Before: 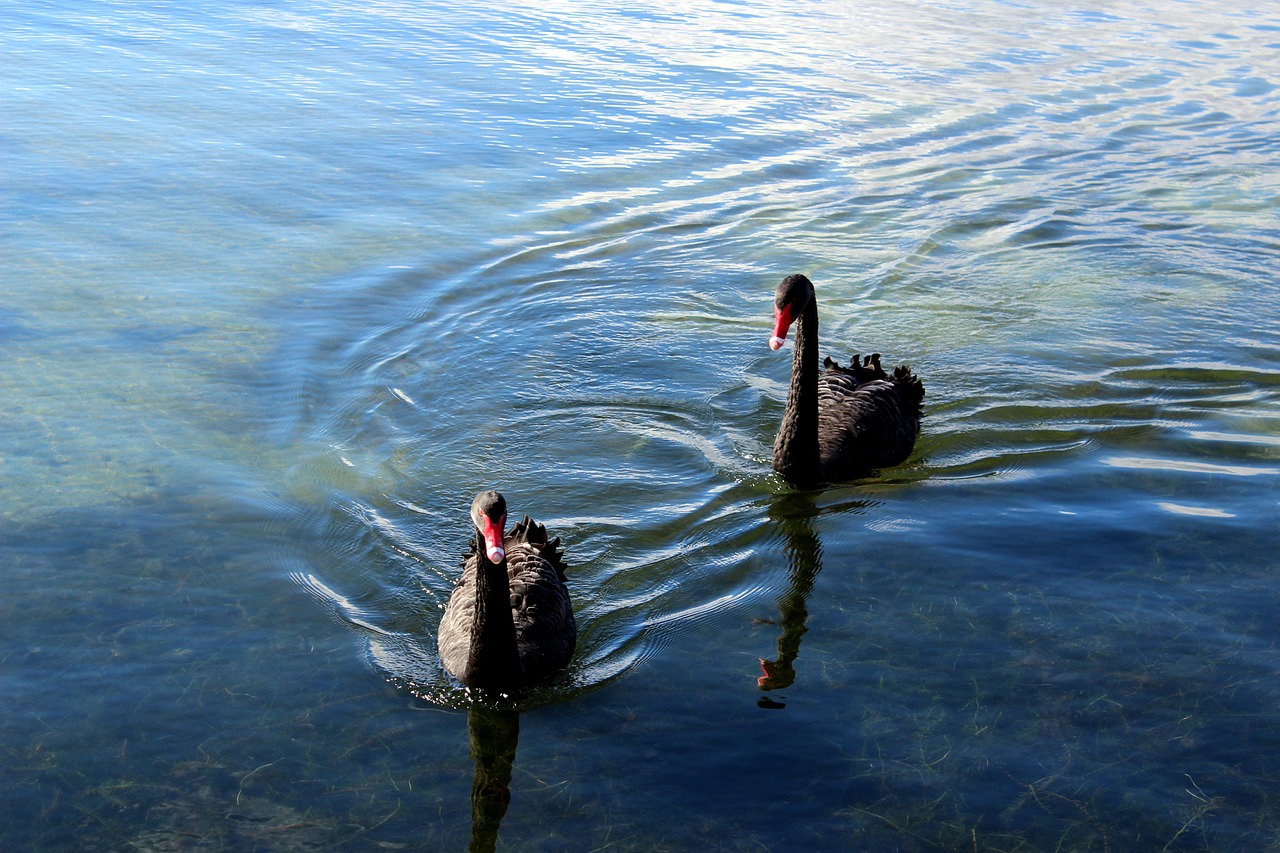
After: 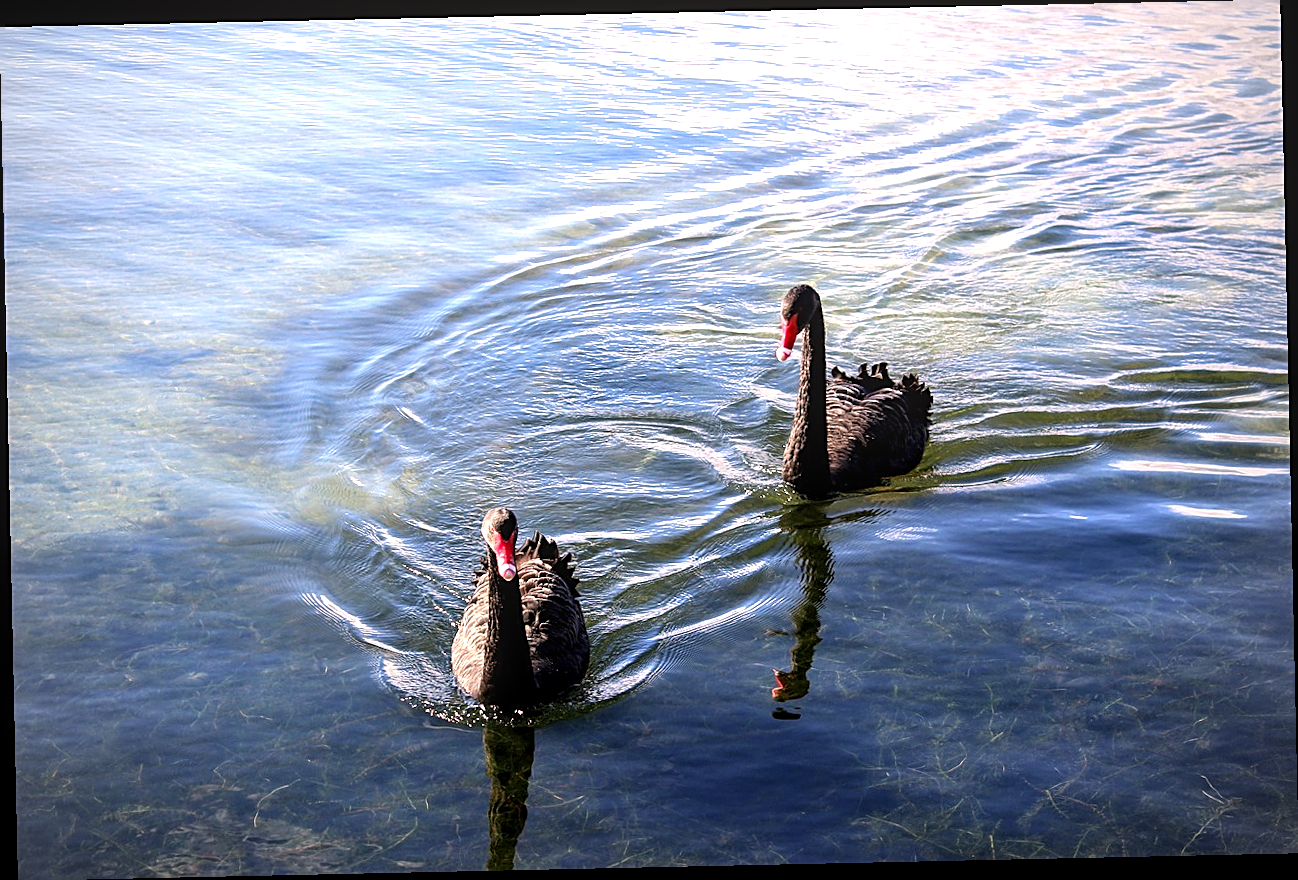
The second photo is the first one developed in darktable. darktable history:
vignetting: unbound false
sharpen: on, module defaults
color correction: highlights a* 12.23, highlights b* 5.41
rotate and perspective: rotation -1.24°, automatic cropping off
local contrast: on, module defaults
exposure: black level correction 0, exposure 0.9 EV, compensate highlight preservation false
